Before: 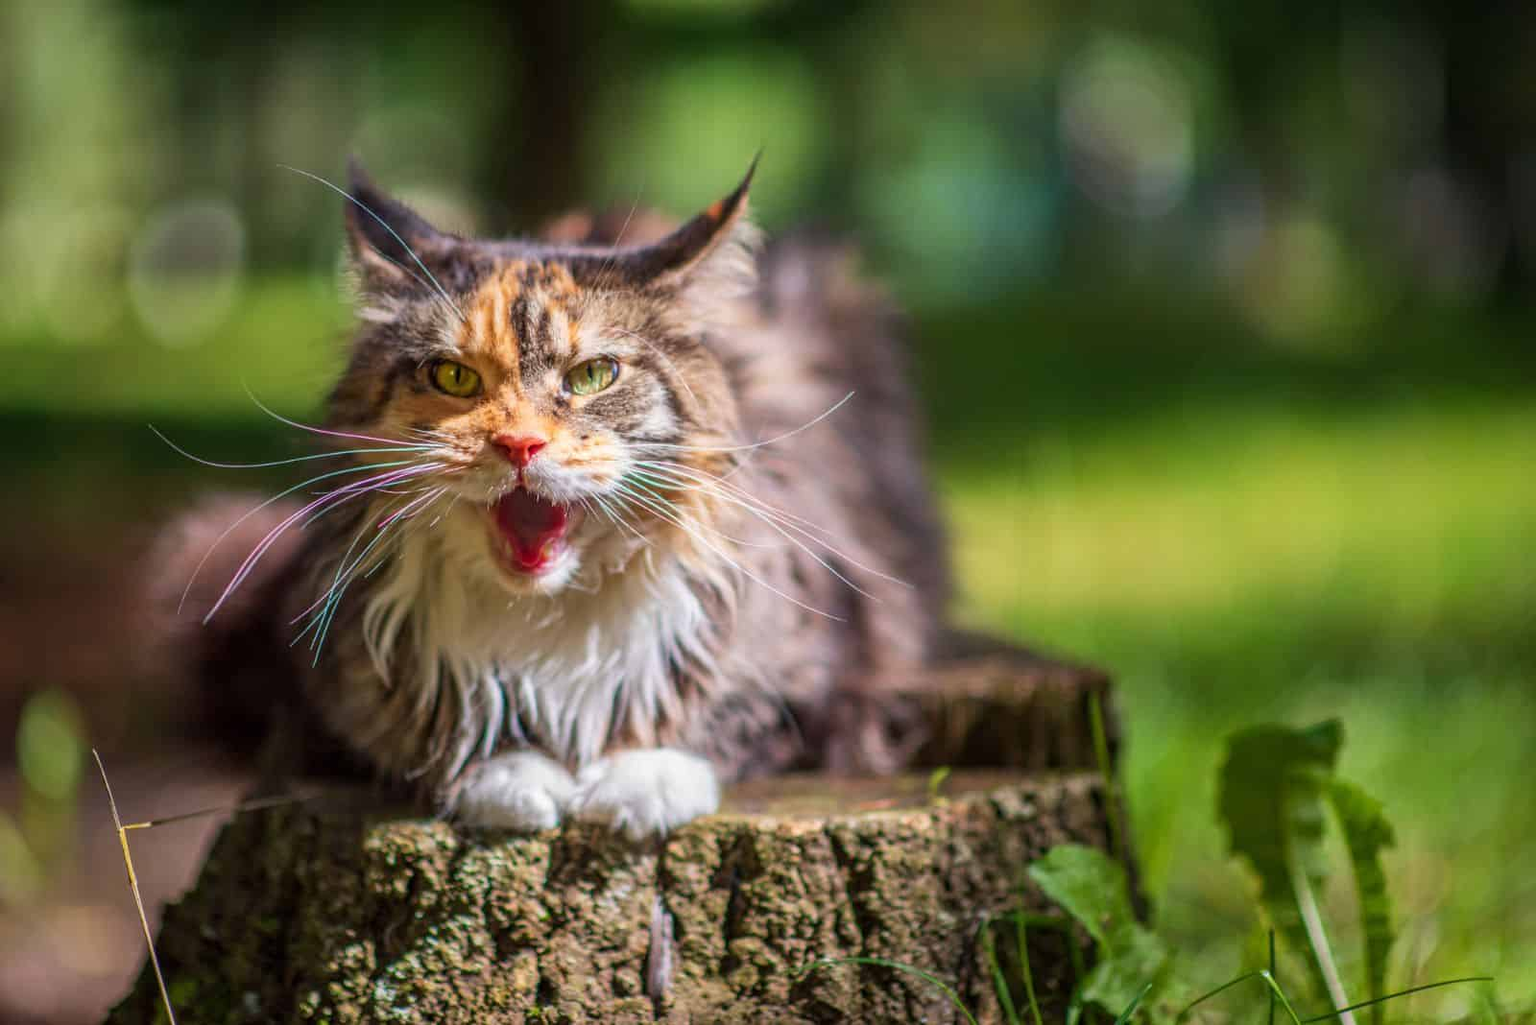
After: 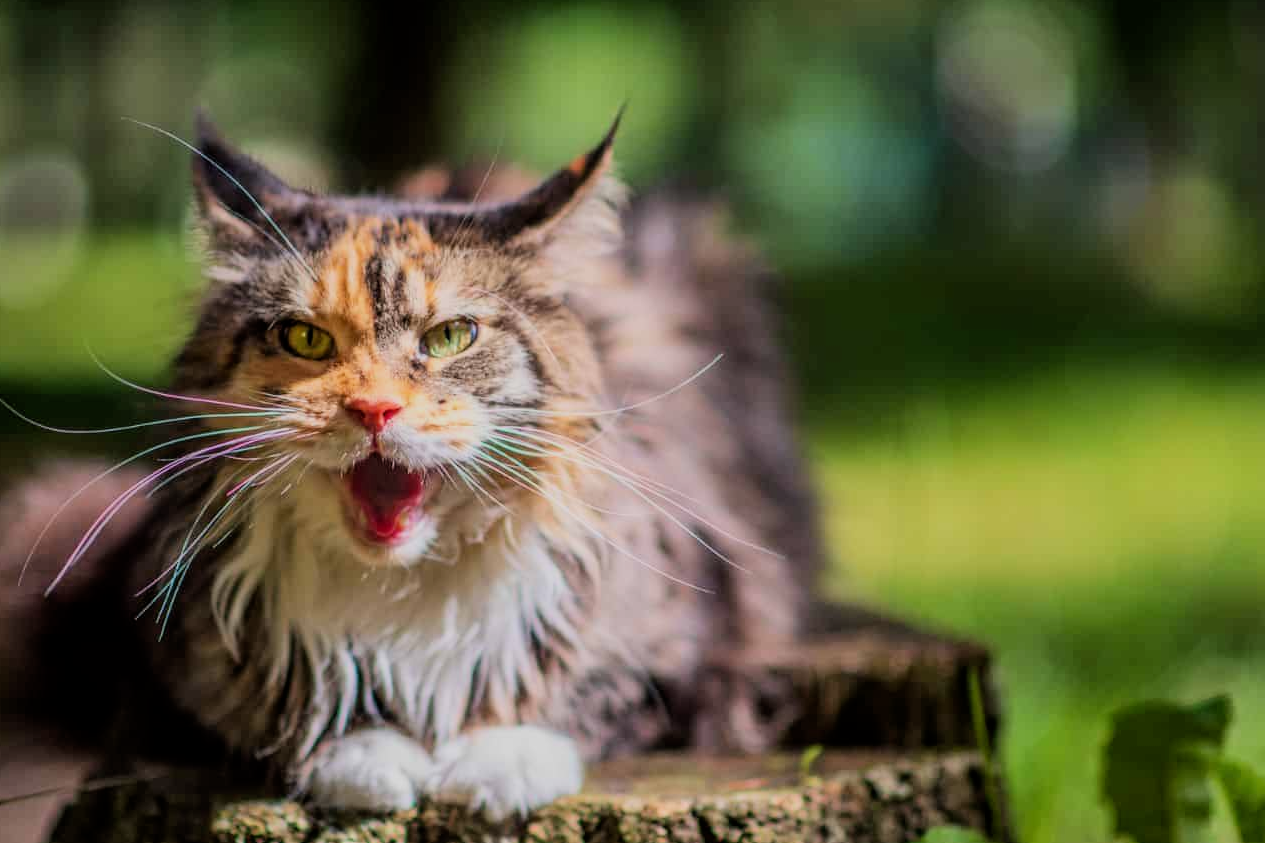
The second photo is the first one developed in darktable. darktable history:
crop and rotate: left 10.469%, top 5.063%, right 10.463%, bottom 15.992%
filmic rgb: middle gray luminance 28.85%, black relative exposure -10.35 EV, white relative exposure 5.49 EV, target black luminance 0%, hardness 3.97, latitude 1.14%, contrast 1.128, highlights saturation mix 6.15%, shadows ↔ highlights balance 15.11%, color science v6 (2022), iterations of high-quality reconstruction 0
